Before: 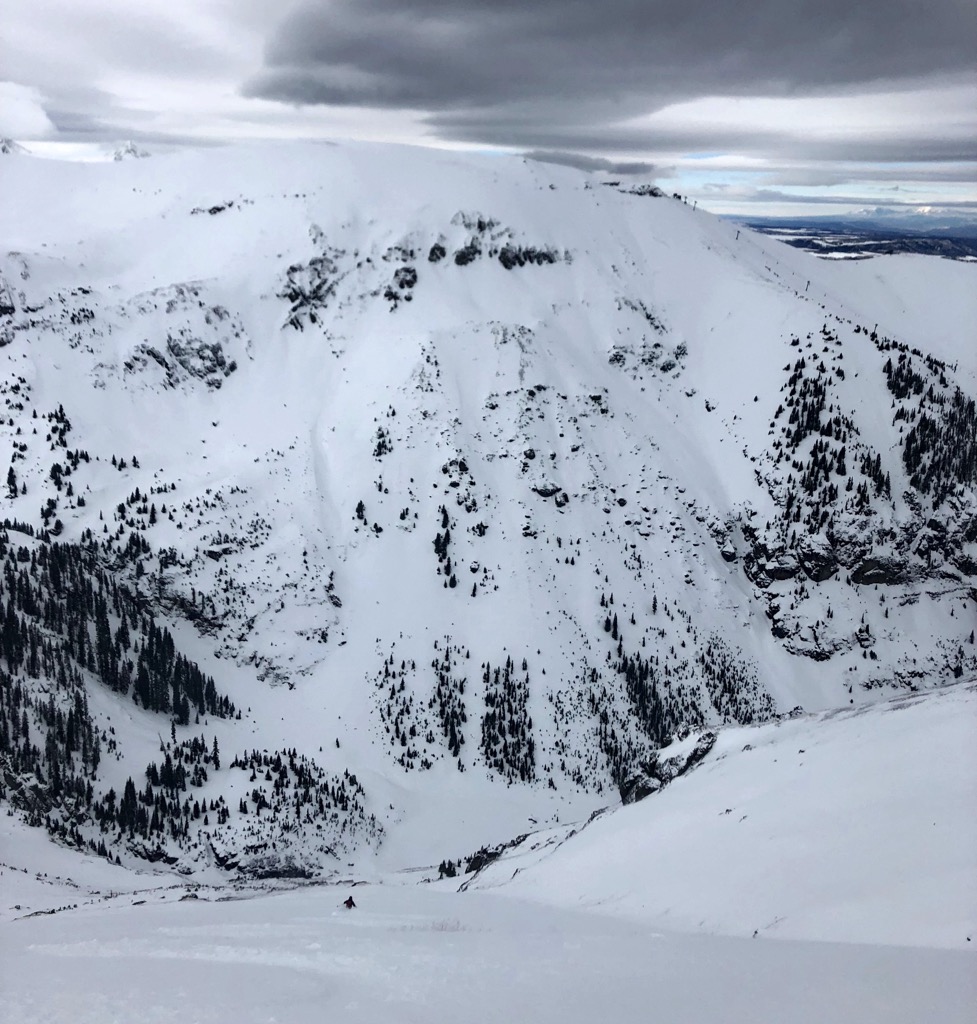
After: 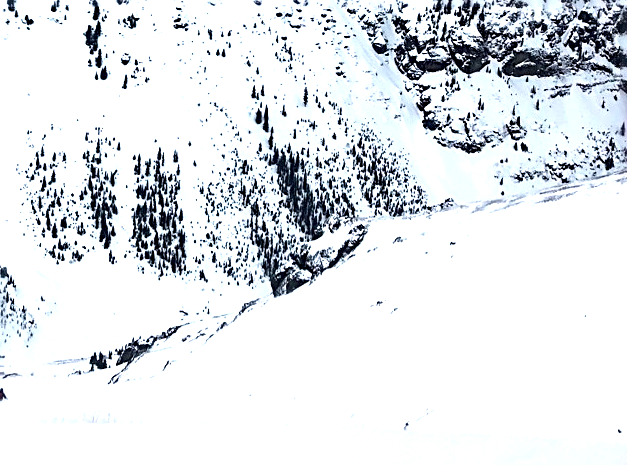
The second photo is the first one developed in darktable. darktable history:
crop and rotate: left 35.82%, top 49.662%, bottom 4.924%
exposure: black level correction 0, exposure 1.388 EV, compensate exposure bias true, compensate highlight preservation false
sharpen: radius 2.532, amount 0.628
